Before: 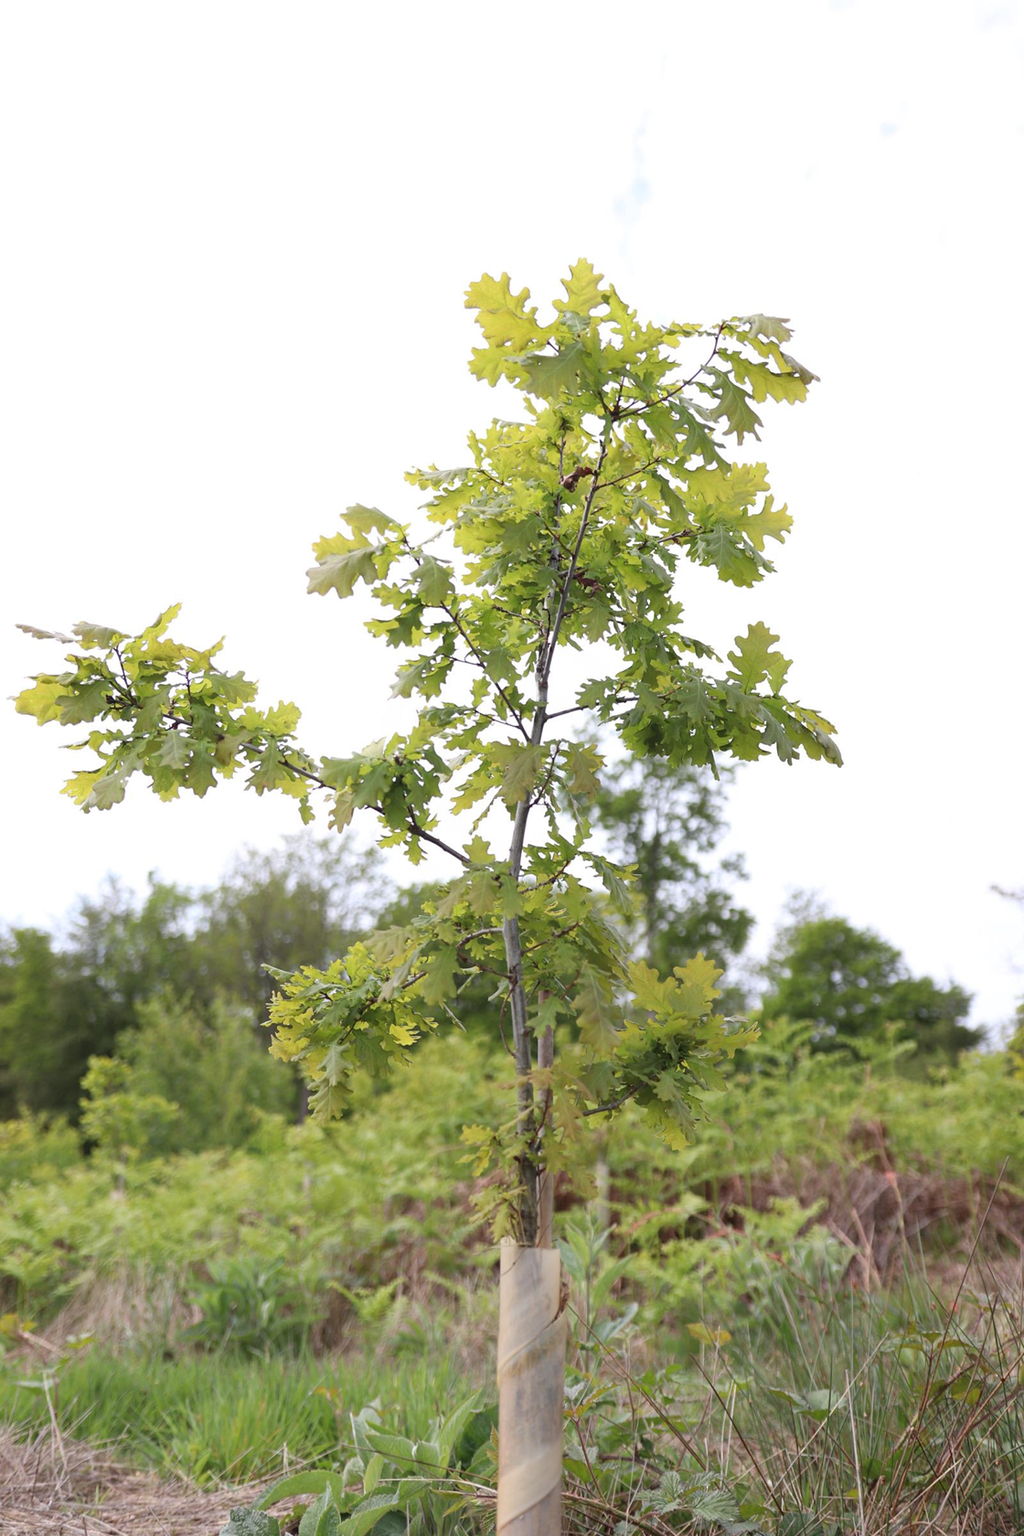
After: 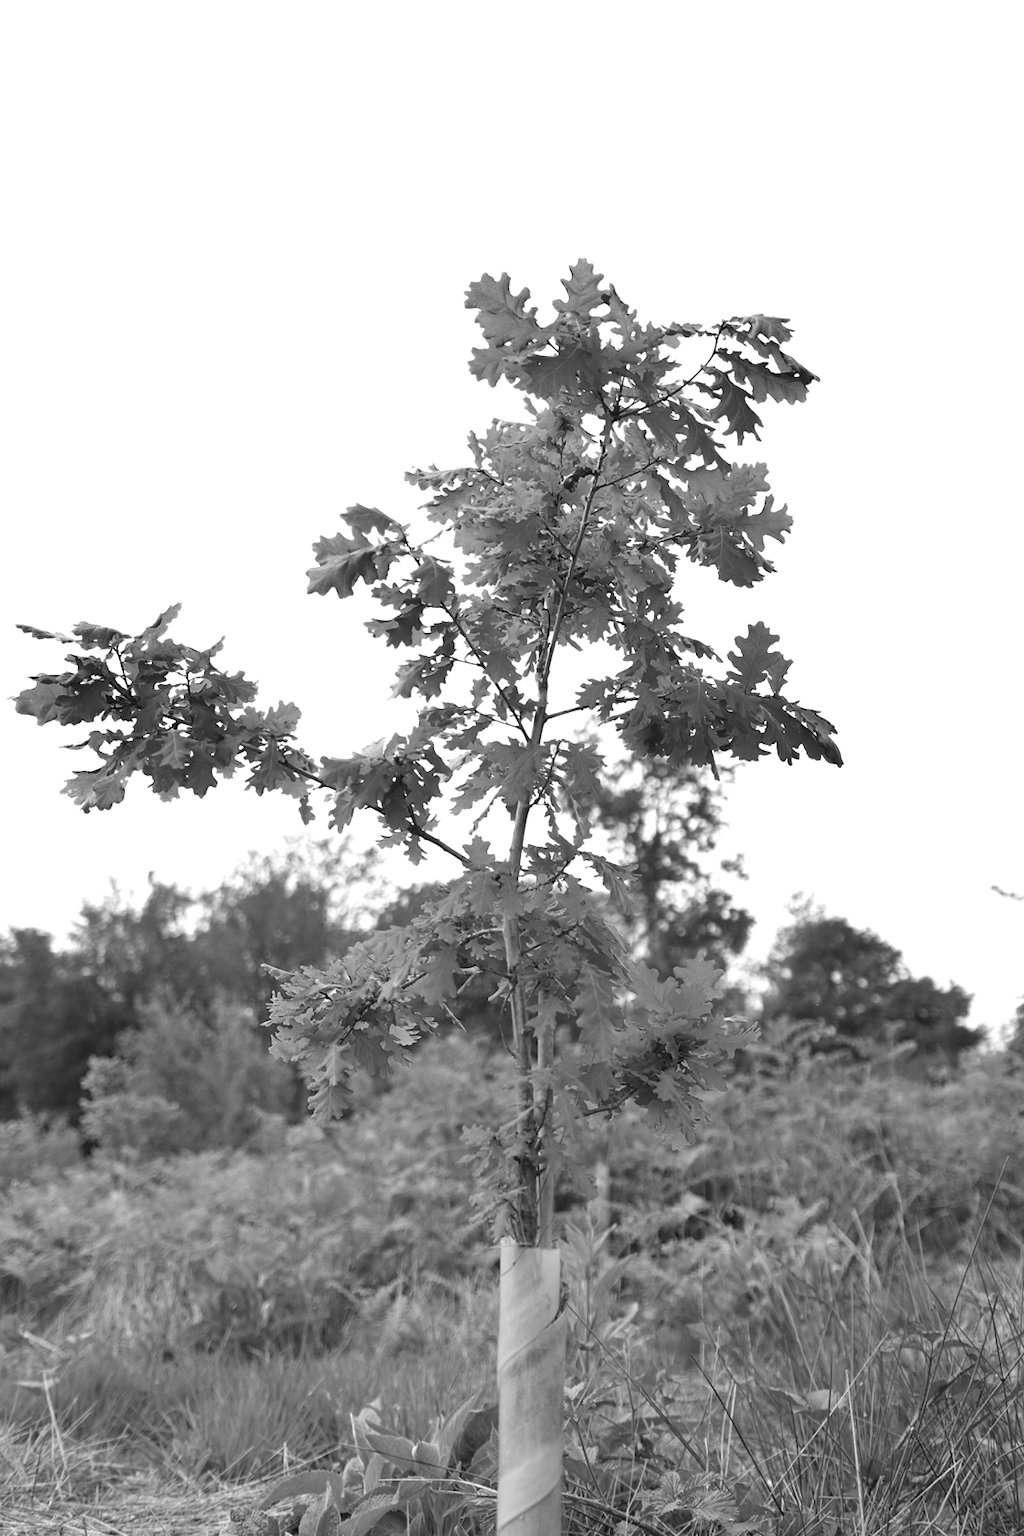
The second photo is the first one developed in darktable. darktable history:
color balance rgb: perceptual saturation grading › global saturation 36%, perceptual brilliance grading › global brilliance 10%, global vibrance 20%
shadows and highlights: low approximation 0.01, soften with gaussian
velvia: strength 36.57%
color calibration: output gray [0.246, 0.254, 0.501, 0], gray › normalize channels true, illuminant same as pipeline (D50), adaptation XYZ, x 0.346, y 0.359, gamut compression 0
